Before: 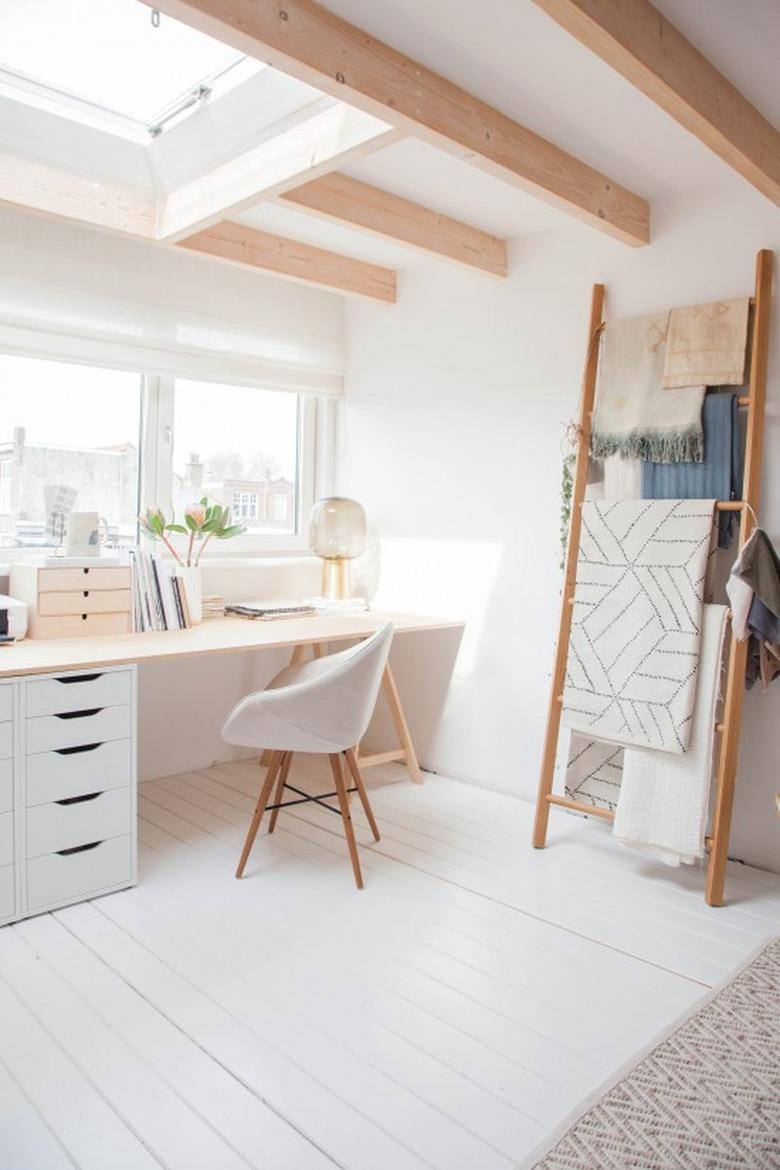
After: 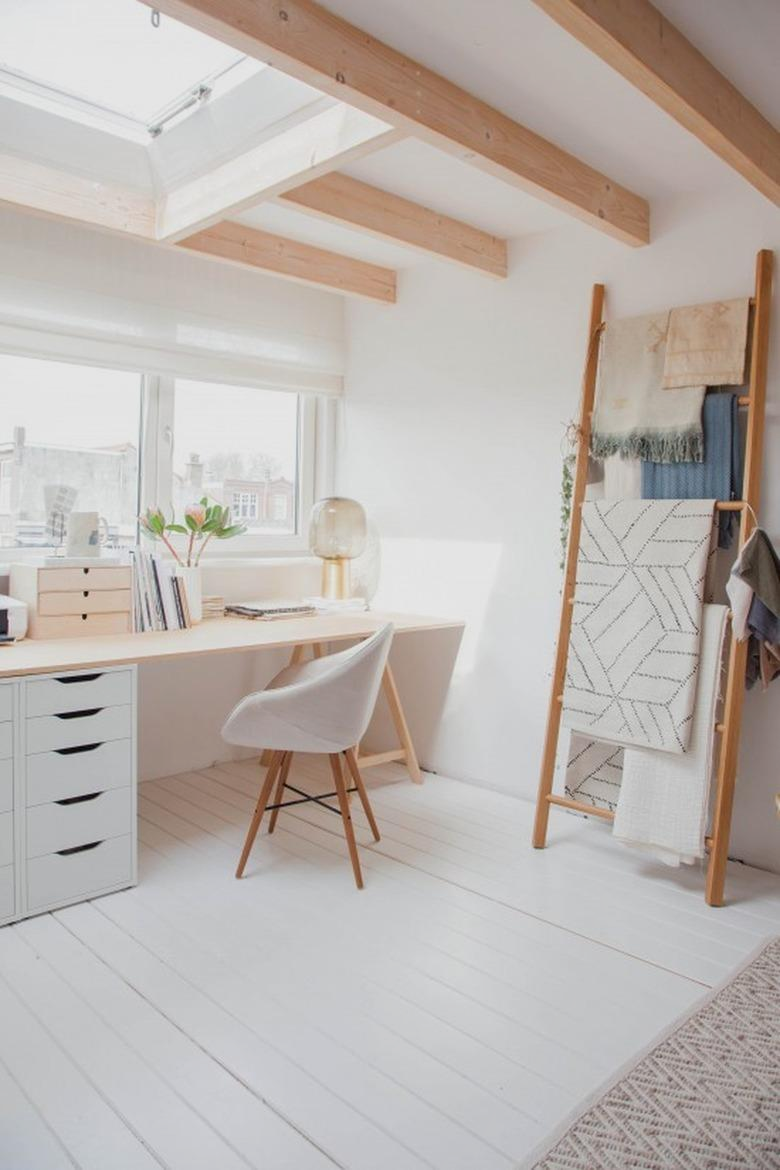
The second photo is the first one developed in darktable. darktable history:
exposure: black level correction 0.001, exposure 0.016 EV, compensate exposure bias true, compensate highlight preservation false
shadows and highlights: radius 120.9, shadows 21.58, white point adjustment -9.63, highlights -14.45, soften with gaussian
